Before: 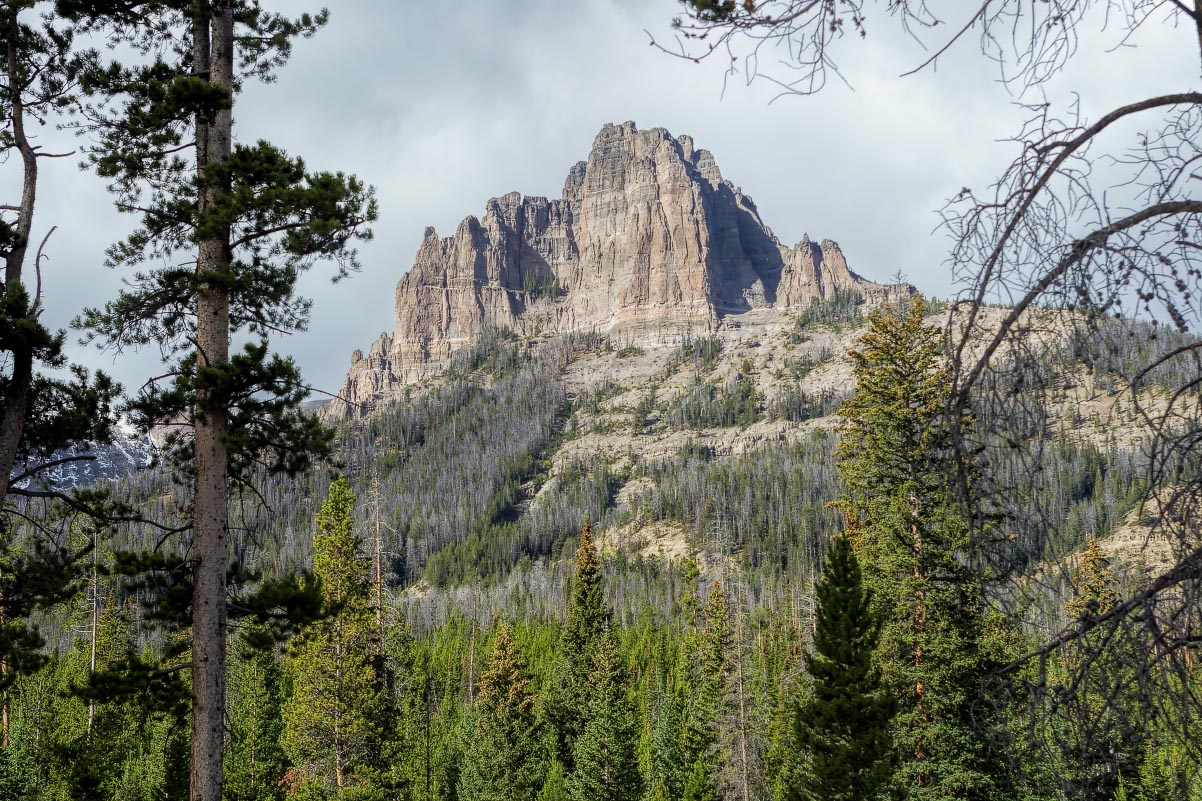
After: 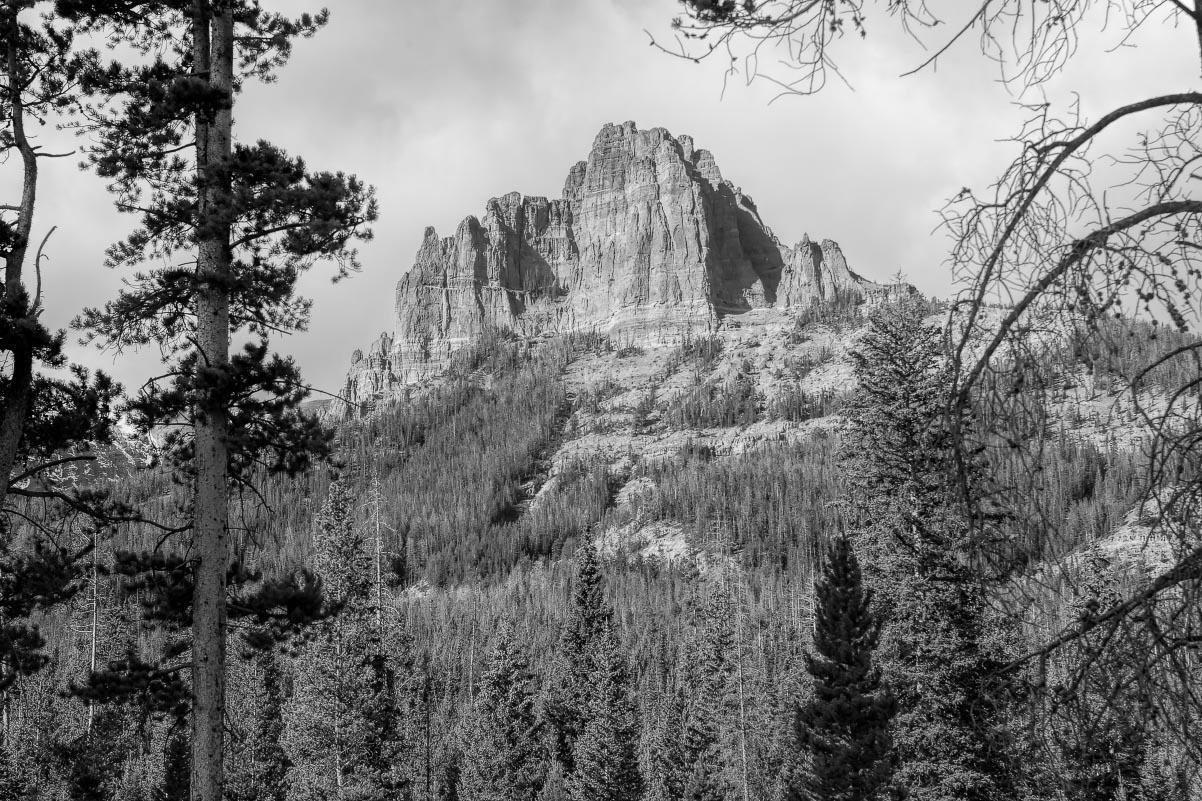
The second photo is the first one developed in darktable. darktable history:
monochrome: on, module defaults
color contrast: green-magenta contrast 0.85, blue-yellow contrast 1.25, unbound 0
